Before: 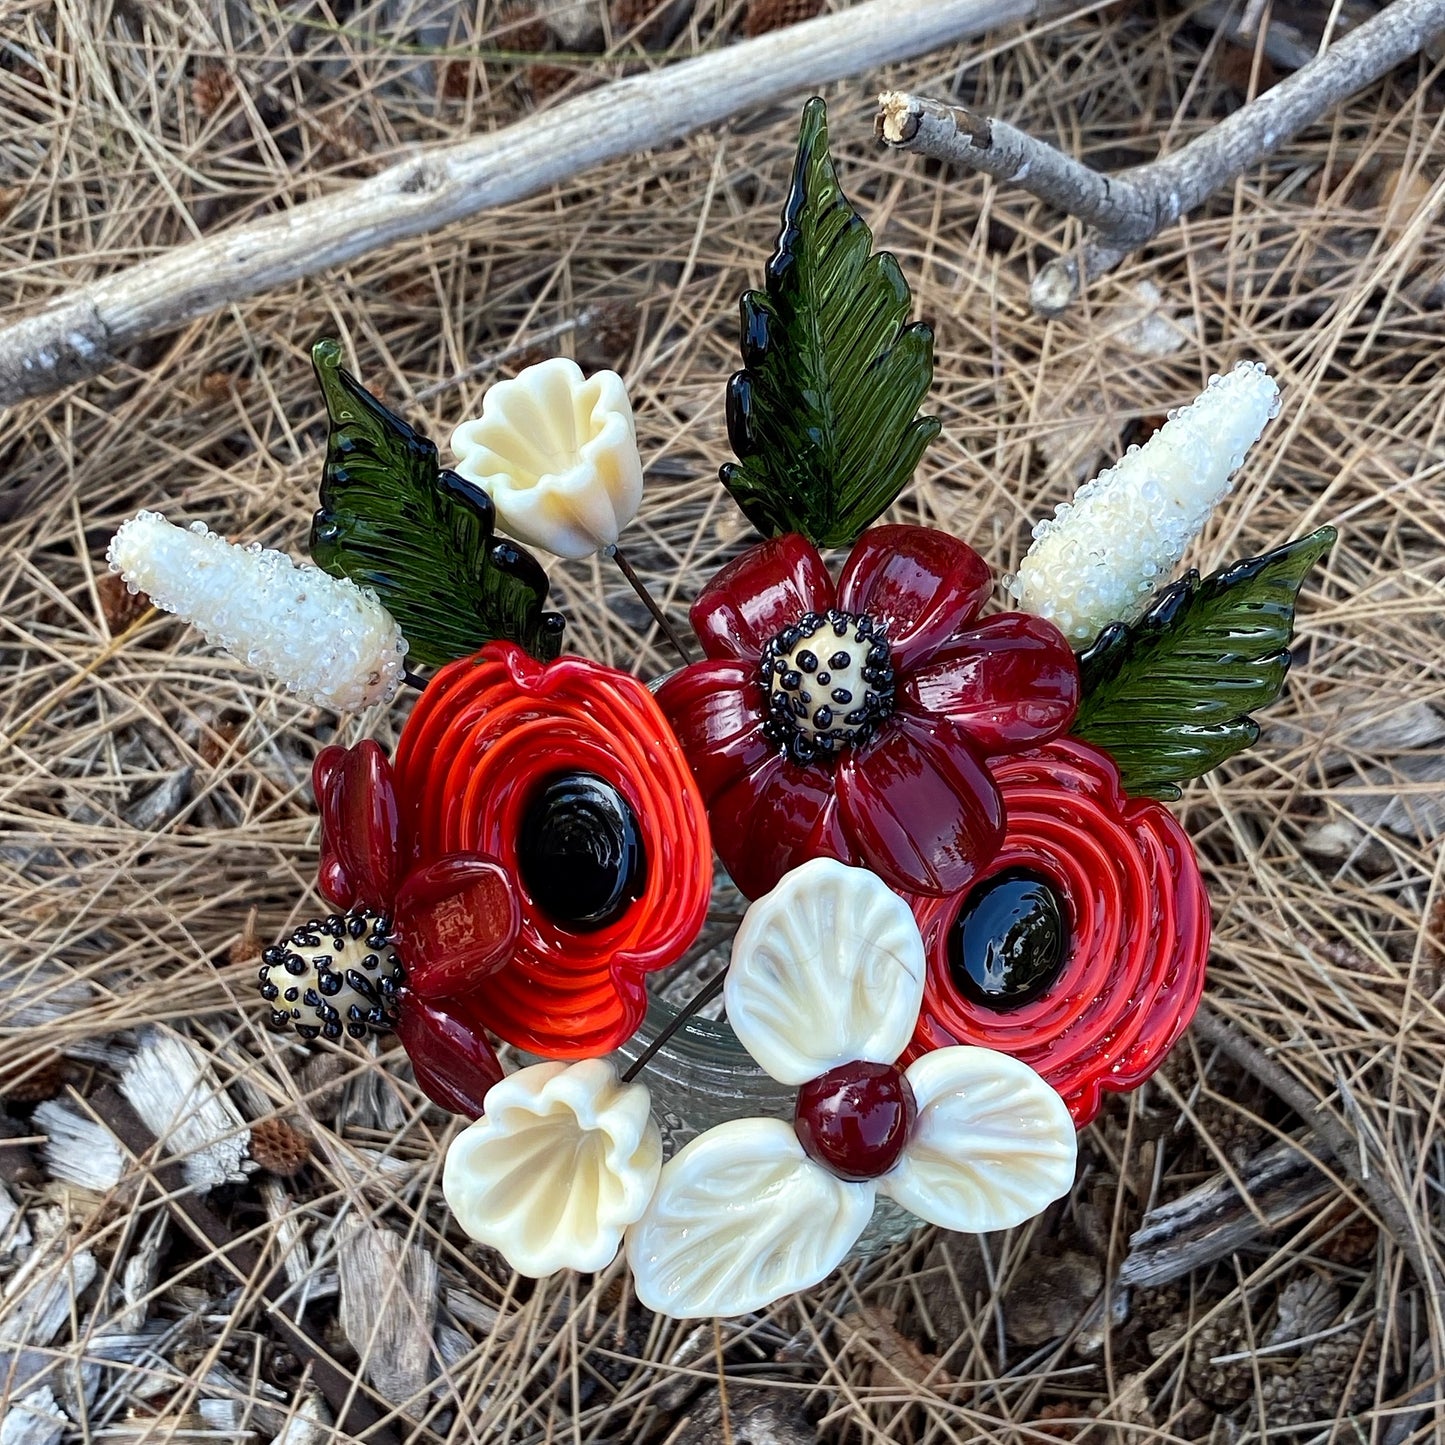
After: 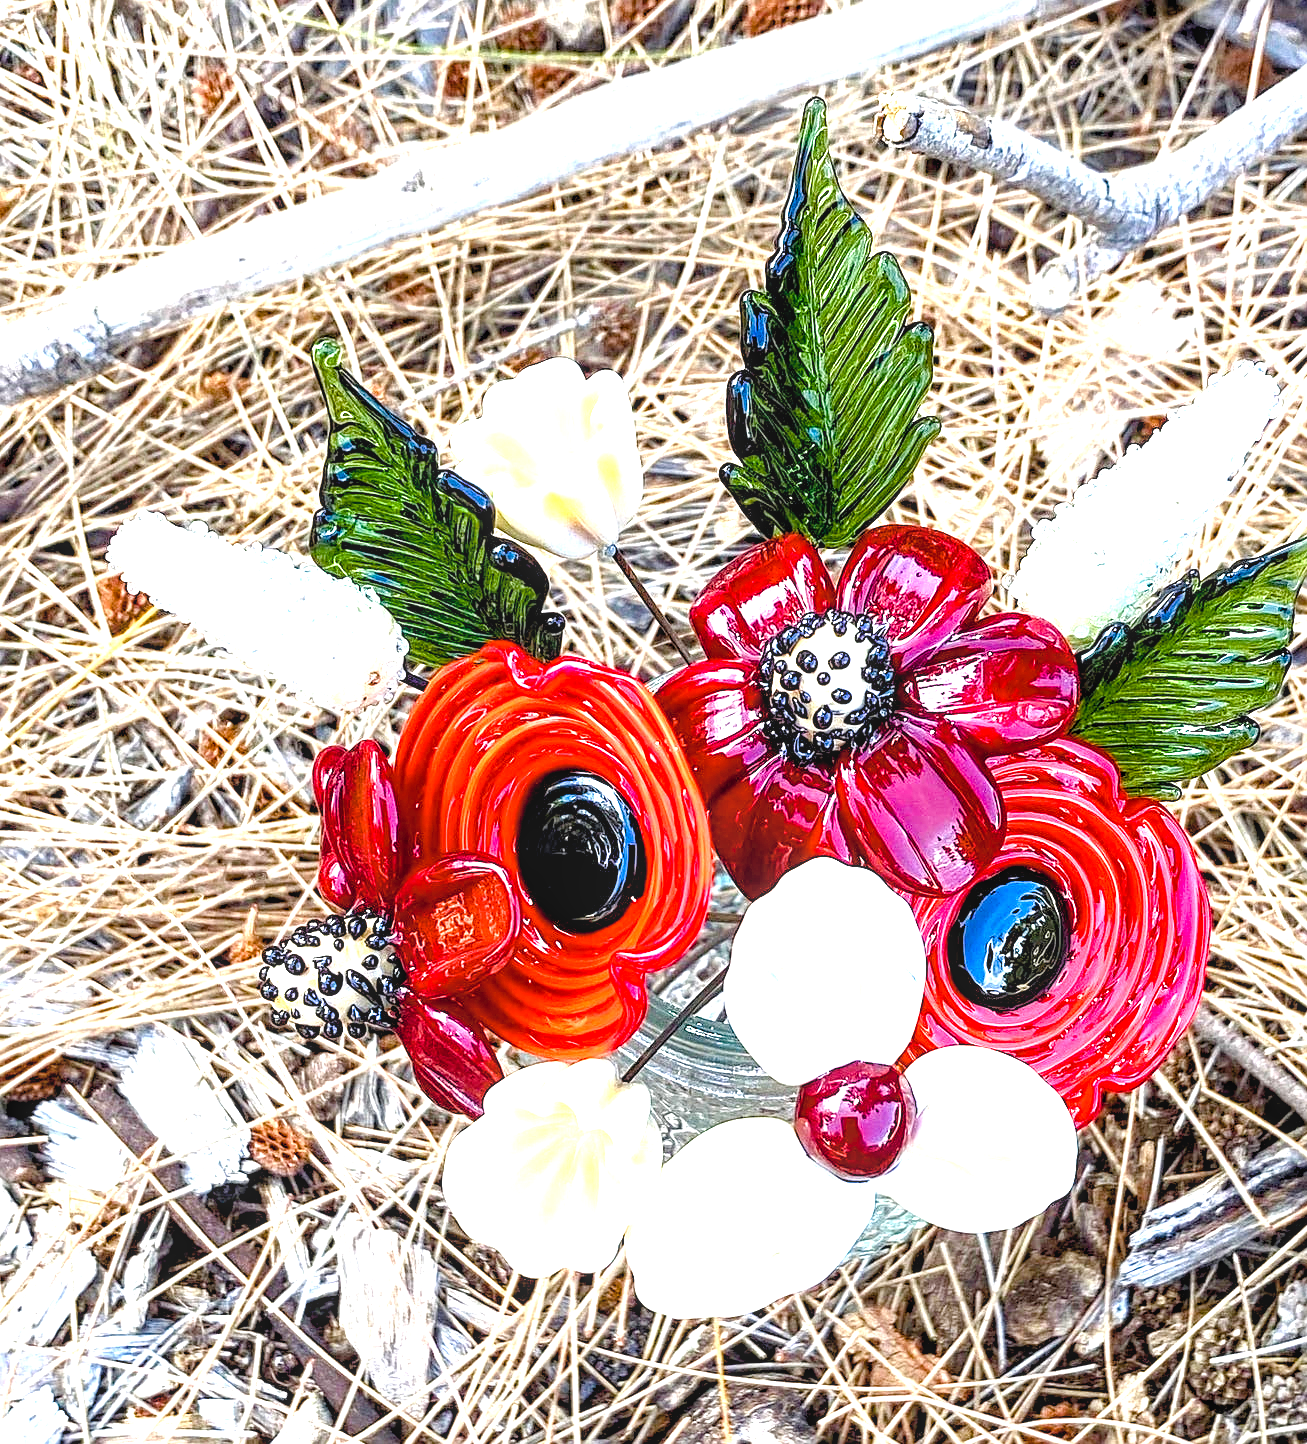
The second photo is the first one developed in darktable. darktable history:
contrast brightness saturation: contrast 0.045, brightness 0.066, saturation 0.005
sharpen: amount 0.489
exposure: exposure 1.997 EV, compensate exposure bias true, compensate highlight preservation false
local contrast: on, module defaults
crop: right 9.481%, bottom 0.026%
color balance rgb: shadows lift › chroma 0.786%, shadows lift › hue 113.88°, power › hue 74.03°, global offset › luminance -0.476%, linear chroma grading › global chroma 14.427%, perceptual saturation grading › global saturation 27.32%, perceptual saturation grading › highlights -28.187%, perceptual saturation grading › mid-tones 15.821%, perceptual saturation grading › shadows 34.45%
